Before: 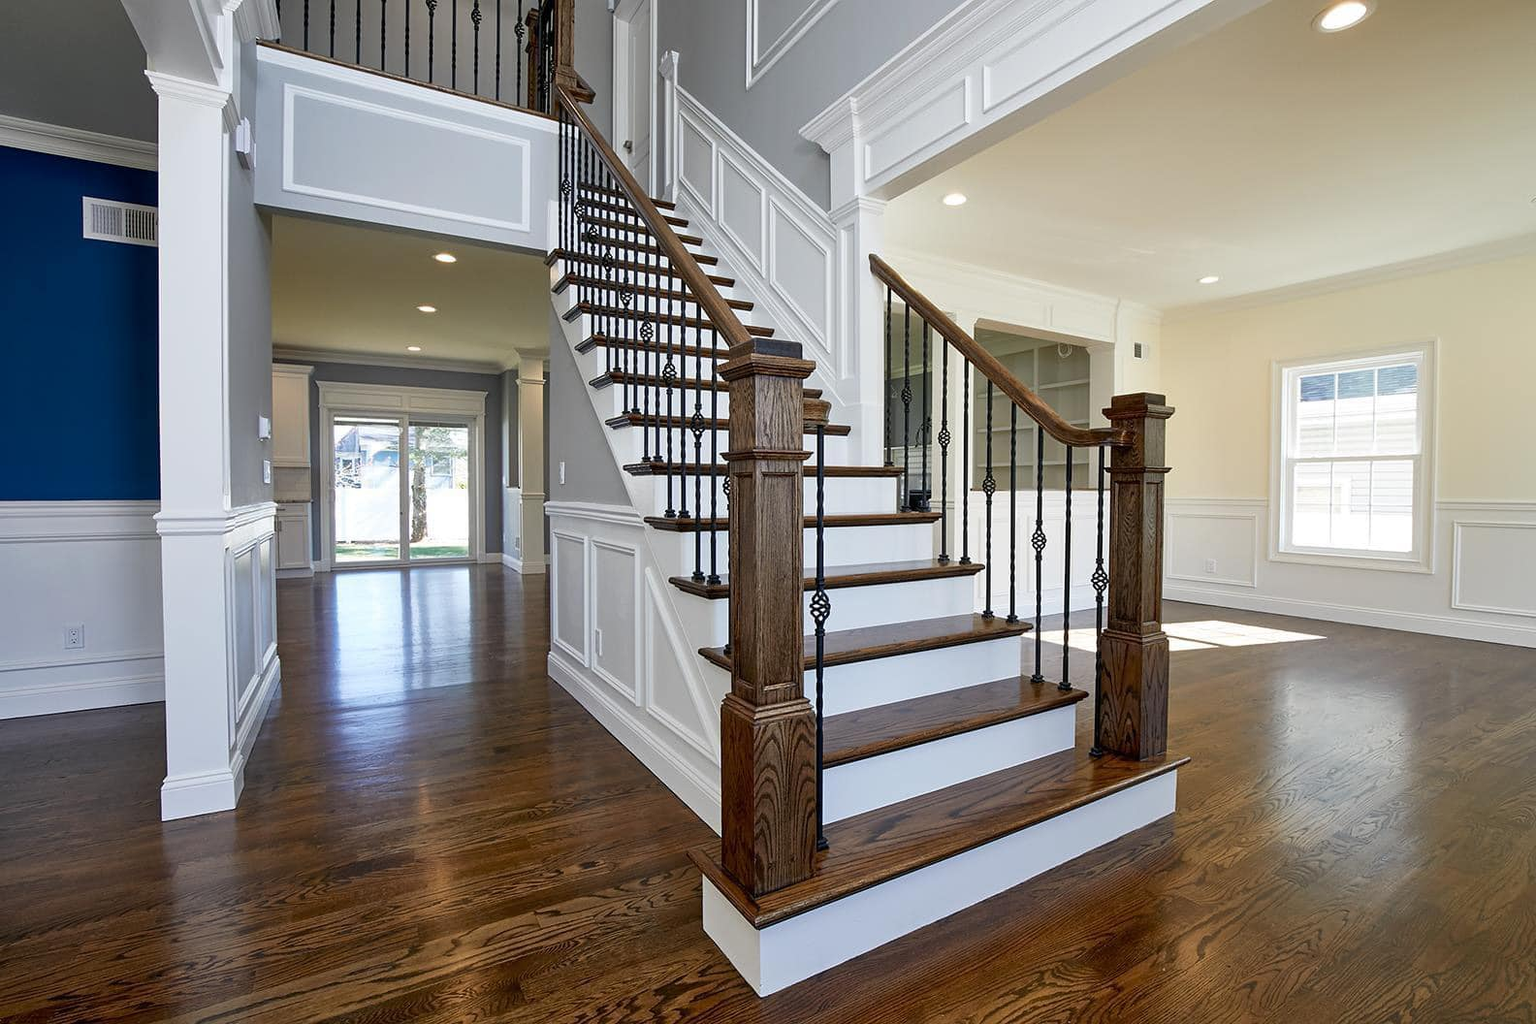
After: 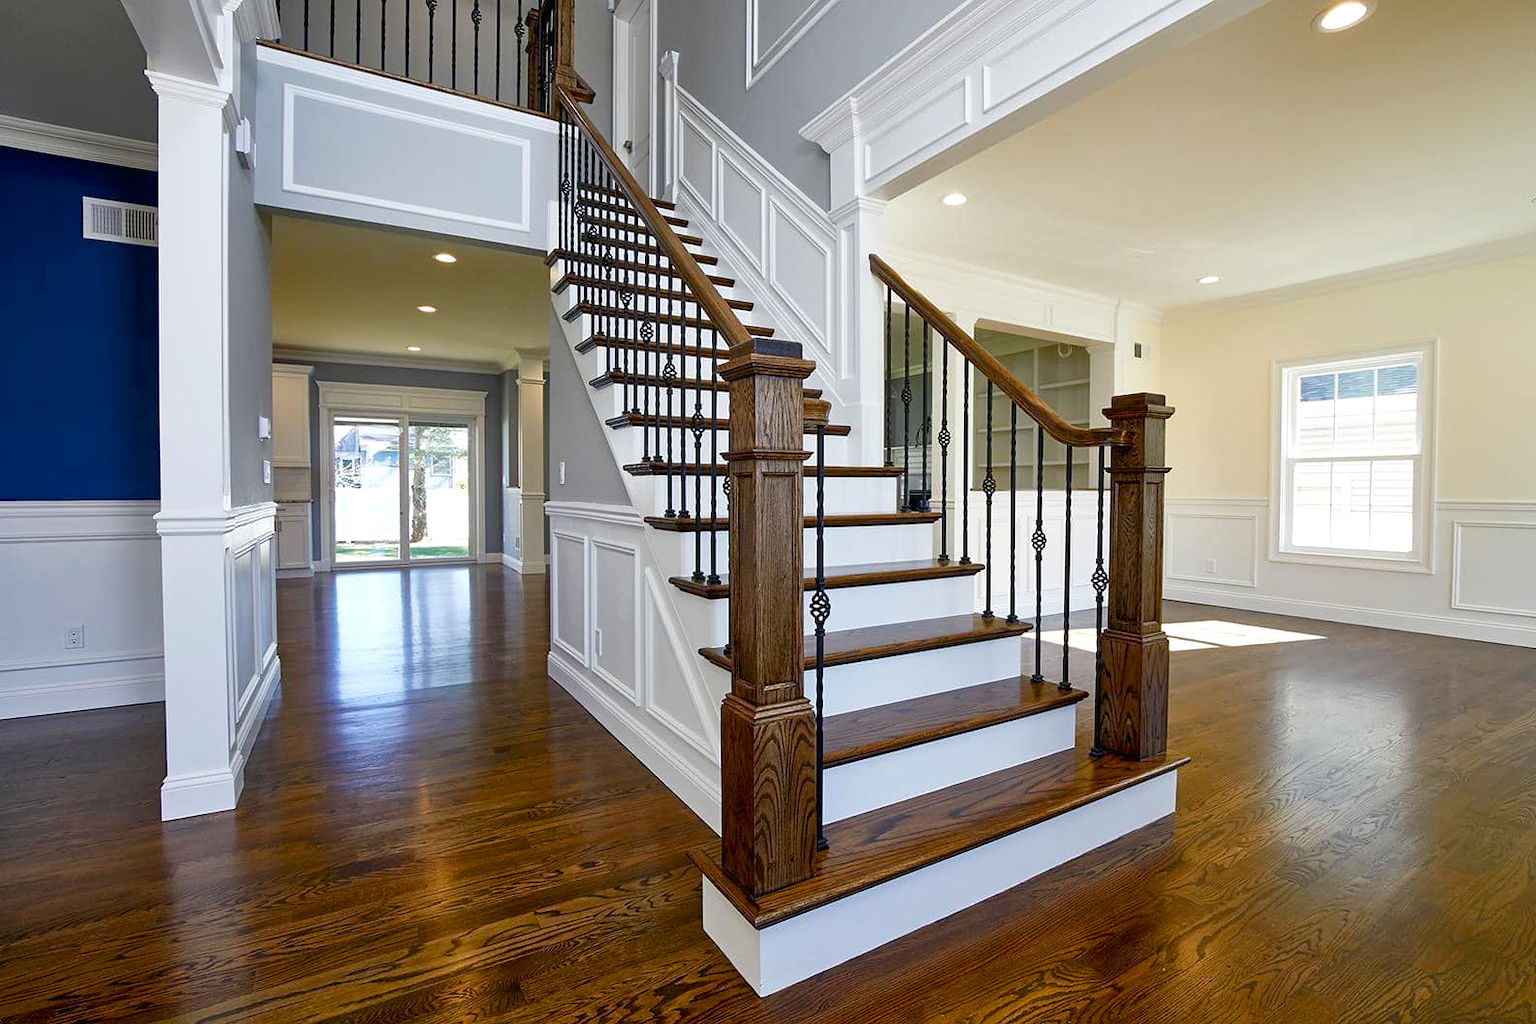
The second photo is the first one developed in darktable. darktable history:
color balance rgb: perceptual saturation grading › global saturation 20%, perceptual saturation grading › highlights -13.982%, perceptual saturation grading › shadows 49.574%, perceptual brilliance grading › highlights 2.709%
